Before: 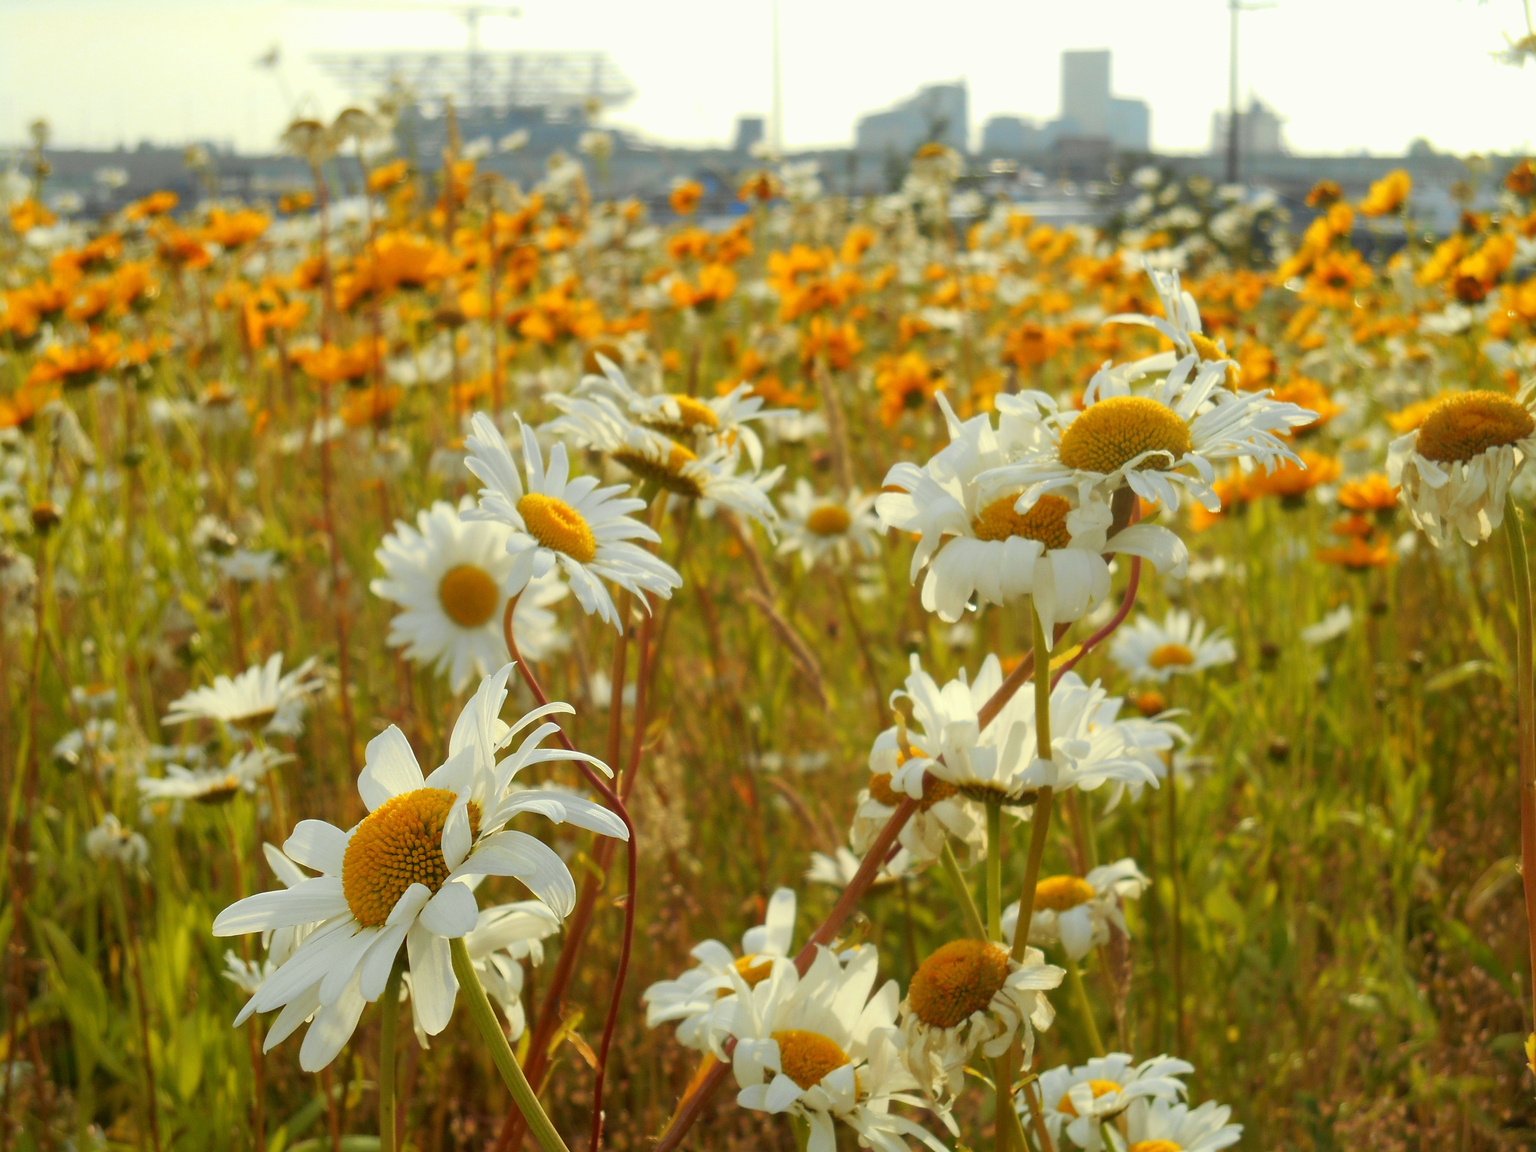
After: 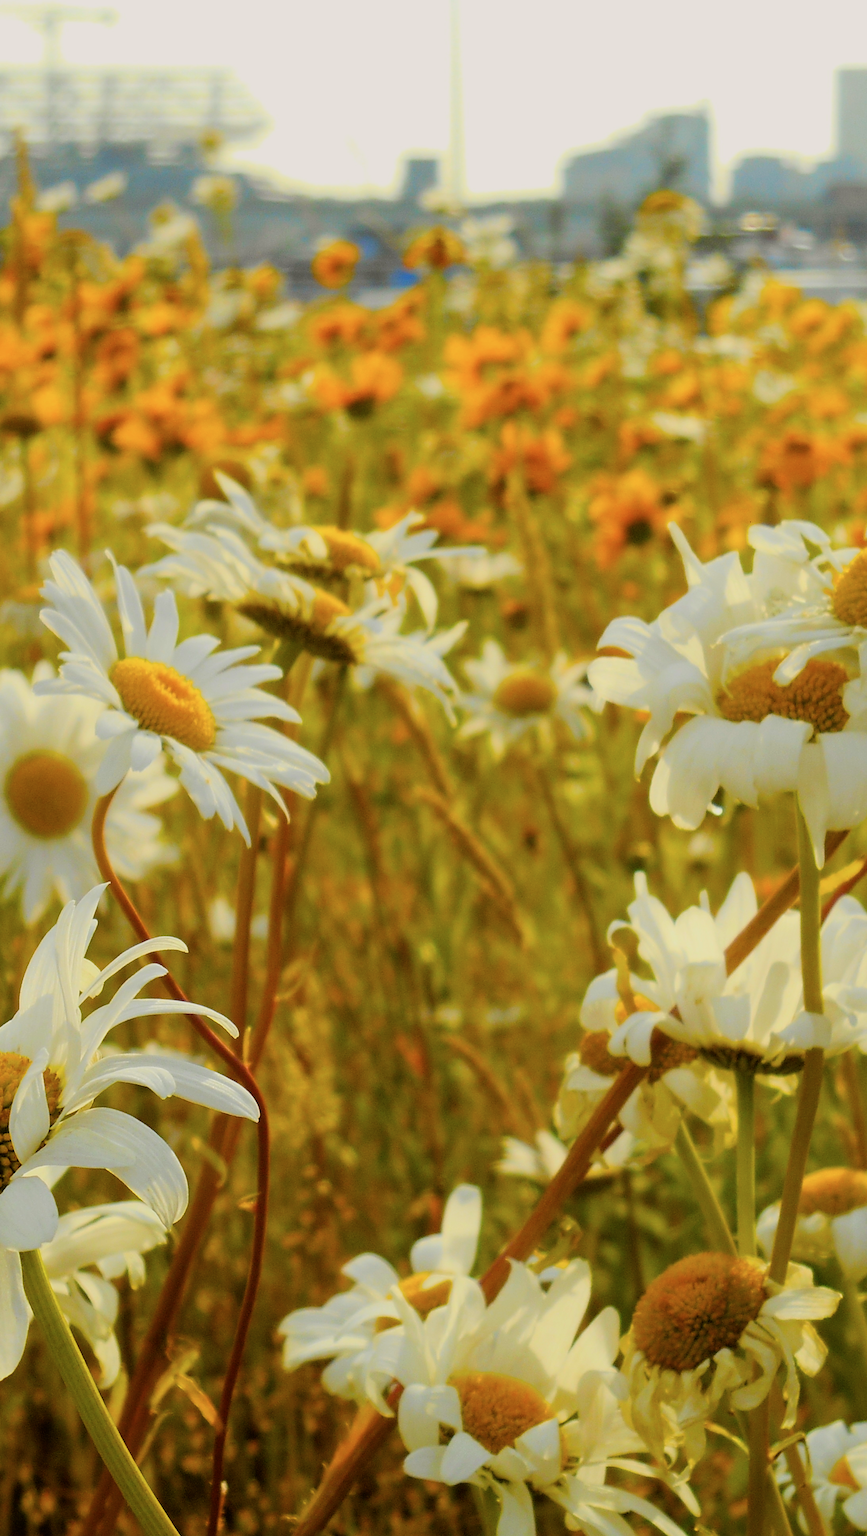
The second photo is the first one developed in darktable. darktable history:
contrast brightness saturation: saturation -0.085
color balance rgb: perceptual saturation grading › global saturation 17.275%, global vibrance 44.622%
crop: left 28.316%, right 29.299%
color correction: highlights a* 3.05, highlights b* -1.03, shadows a* -0.052, shadows b* 2.54, saturation 0.982
filmic rgb: black relative exposure -7.7 EV, white relative exposure 4.41 EV, hardness 3.76, latitude 49.29%, contrast 1.1
